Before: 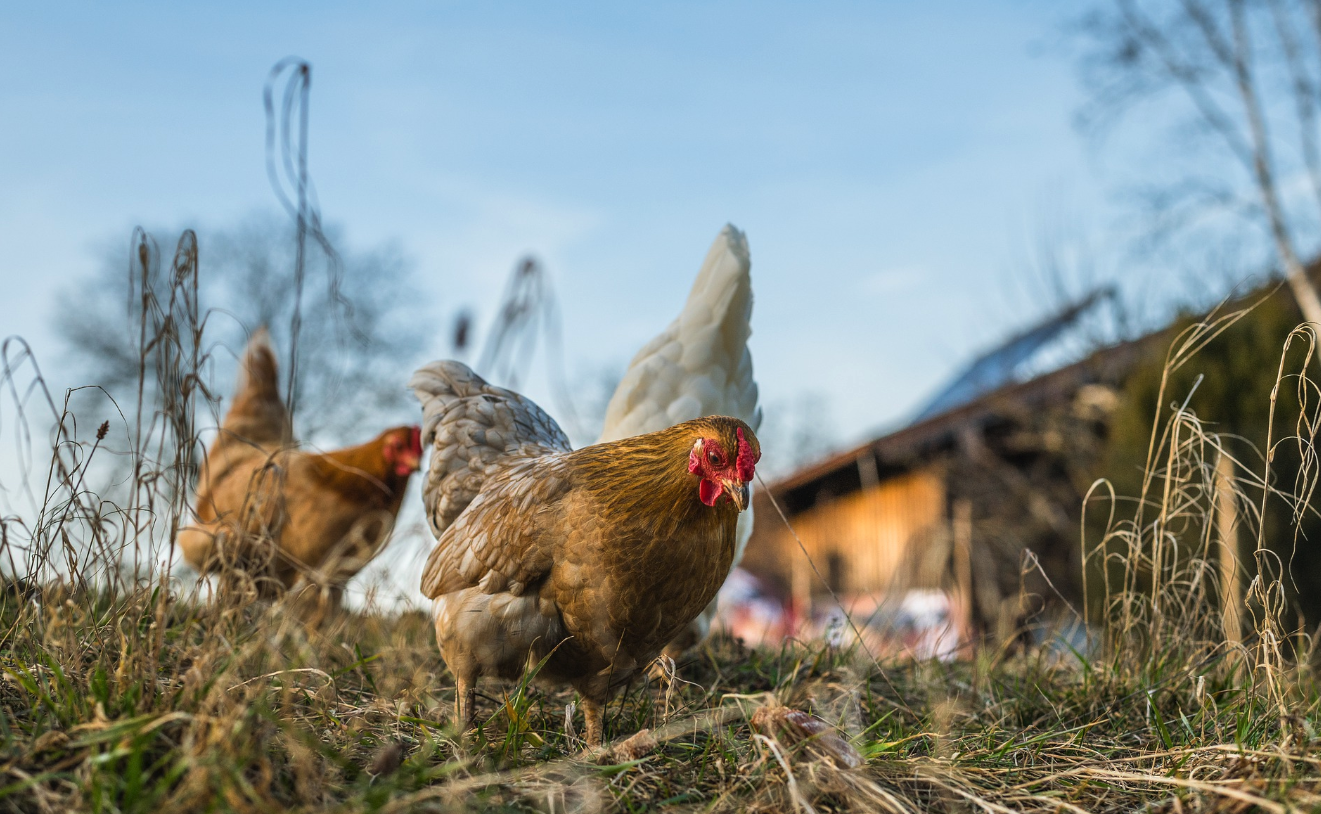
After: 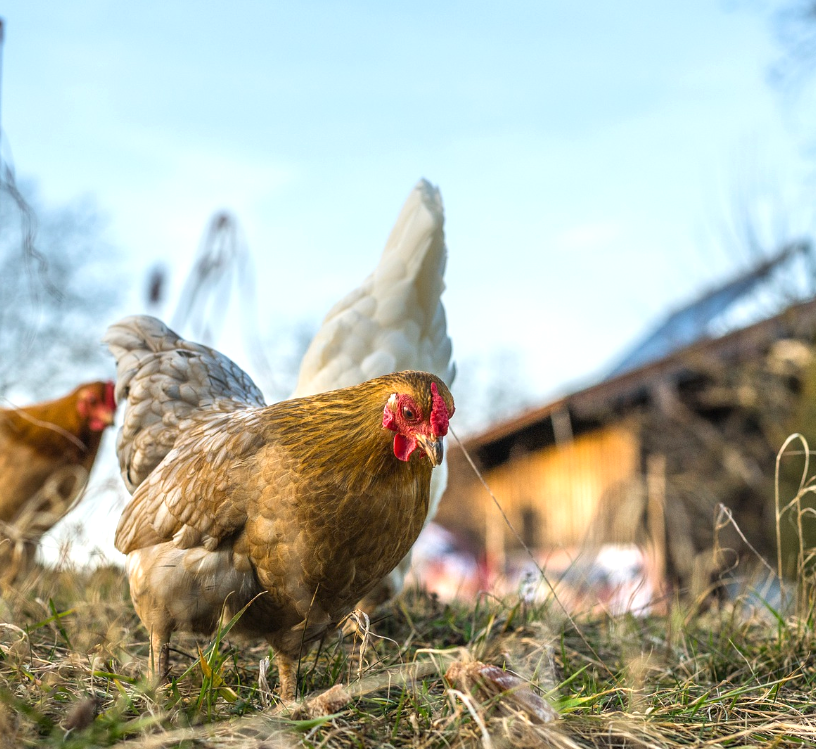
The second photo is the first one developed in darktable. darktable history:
crop and rotate: left 23.173%, top 5.634%, right 15.054%, bottom 2.328%
exposure: exposure 0.51 EV, compensate exposure bias true, compensate highlight preservation false
